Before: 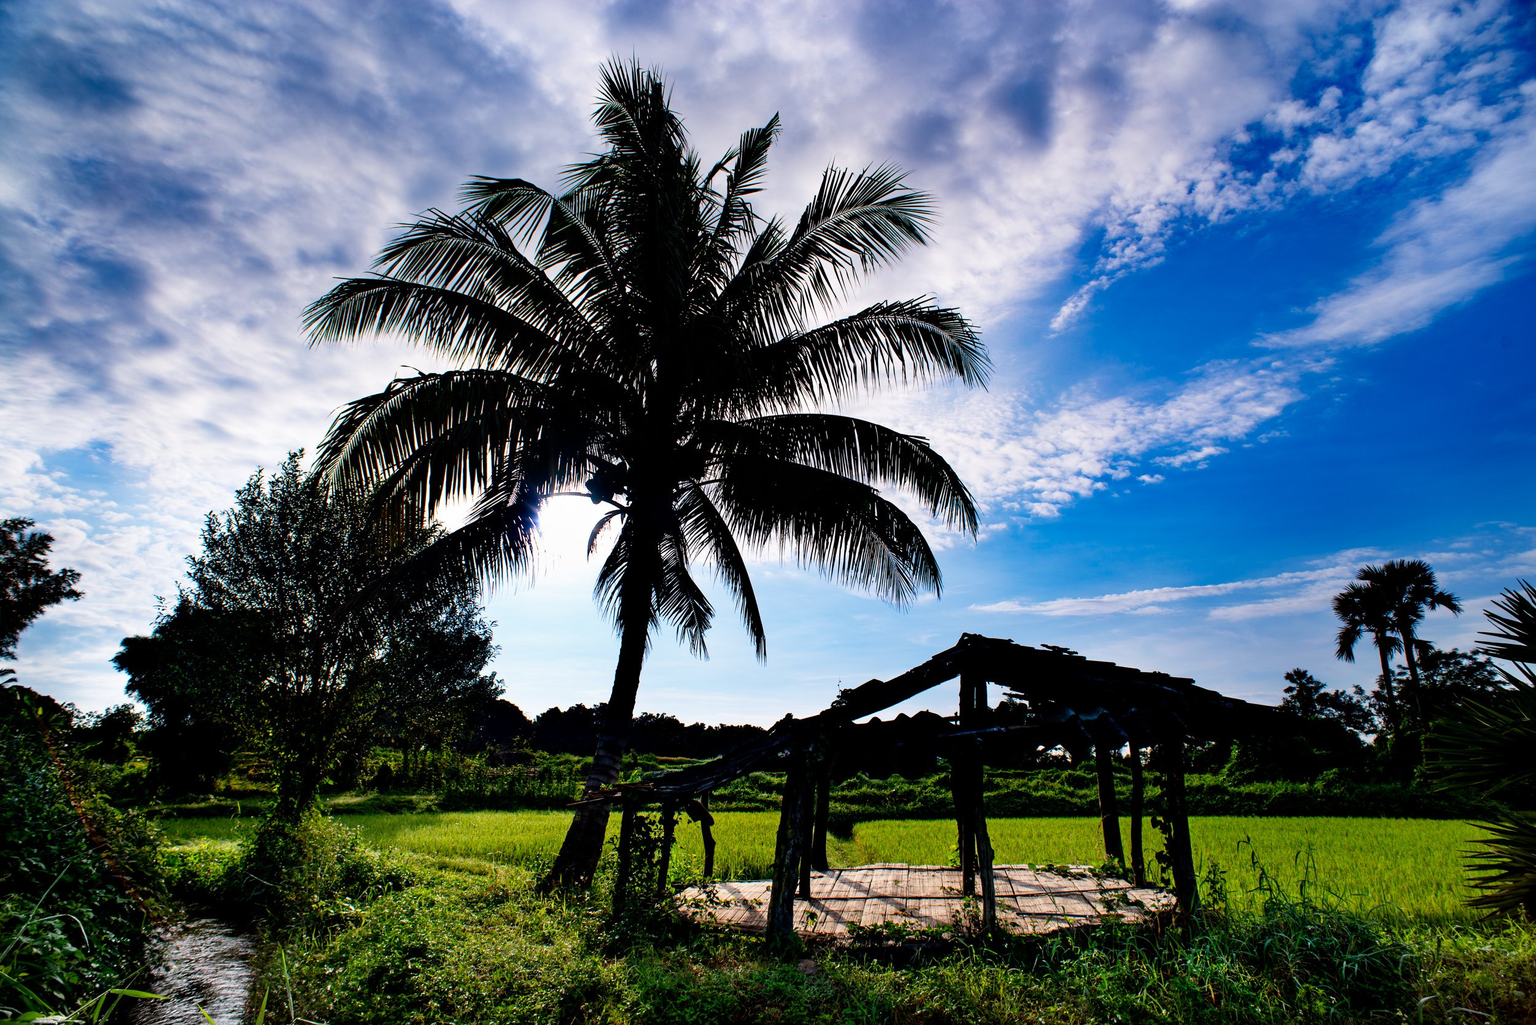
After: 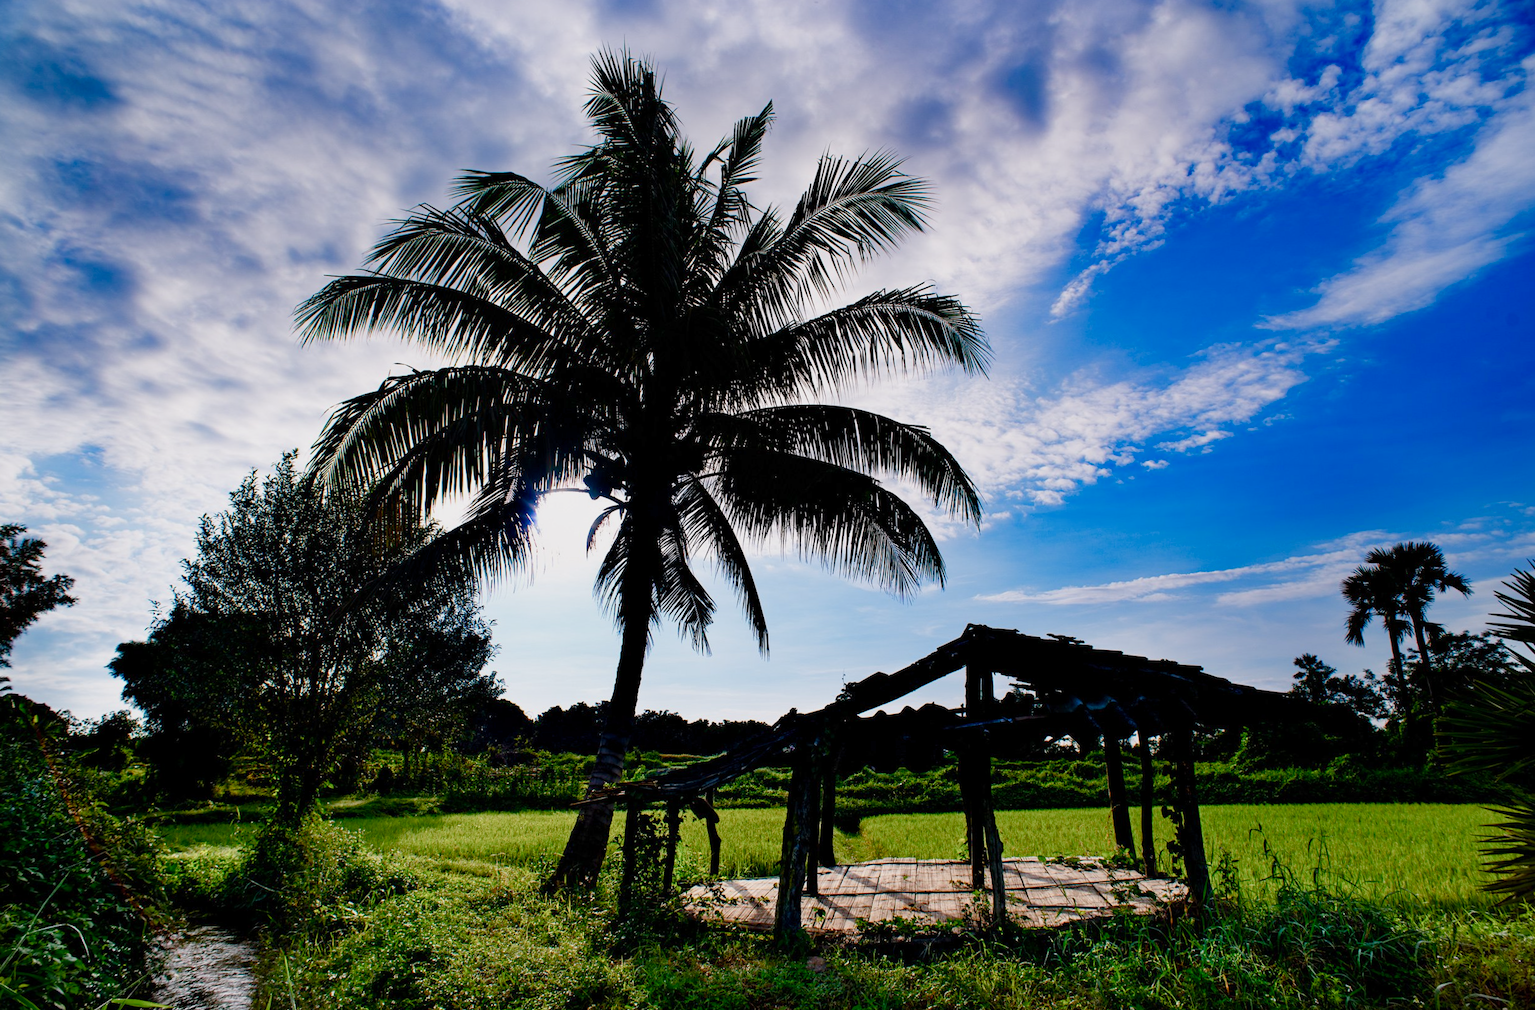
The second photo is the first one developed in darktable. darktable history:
rotate and perspective: rotation -1°, crop left 0.011, crop right 0.989, crop top 0.025, crop bottom 0.975
color balance rgb: shadows lift › chroma 1%, shadows lift › hue 113°, highlights gain › chroma 0.2%, highlights gain › hue 333°, perceptual saturation grading › global saturation 20%, perceptual saturation grading › highlights -50%, perceptual saturation grading › shadows 25%, contrast -10%
